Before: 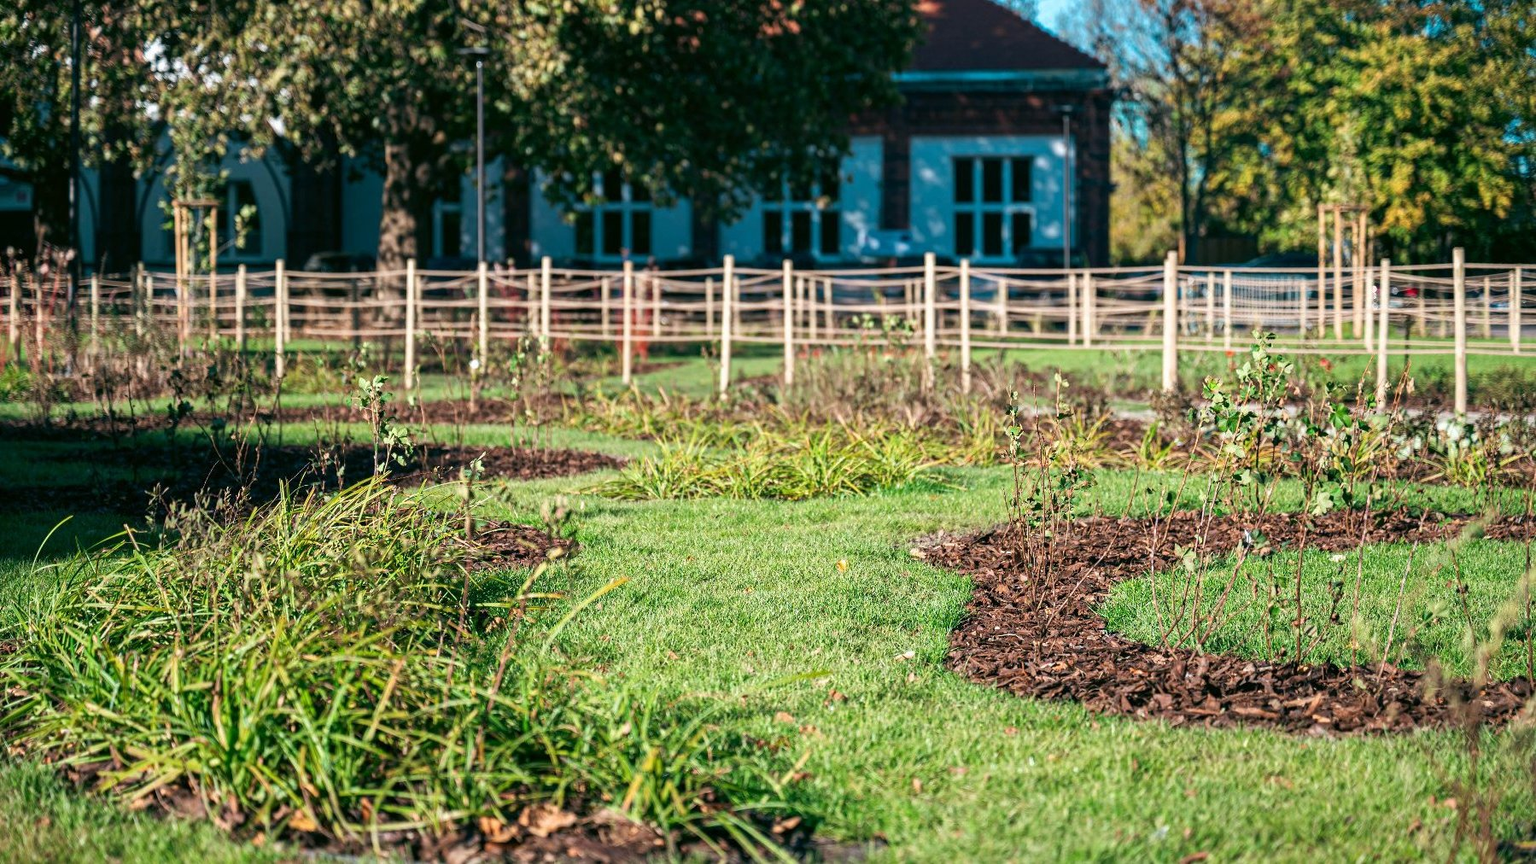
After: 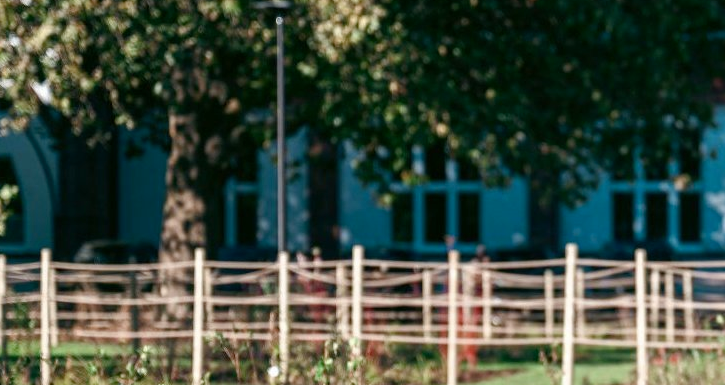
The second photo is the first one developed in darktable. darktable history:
color balance rgb: perceptual saturation grading › global saturation 0.072%, perceptual saturation grading › highlights -32.651%, perceptual saturation grading › mid-tones 5.369%, perceptual saturation grading › shadows 18.19%
crop: left 15.706%, top 5.44%, right 43.97%, bottom 56.438%
